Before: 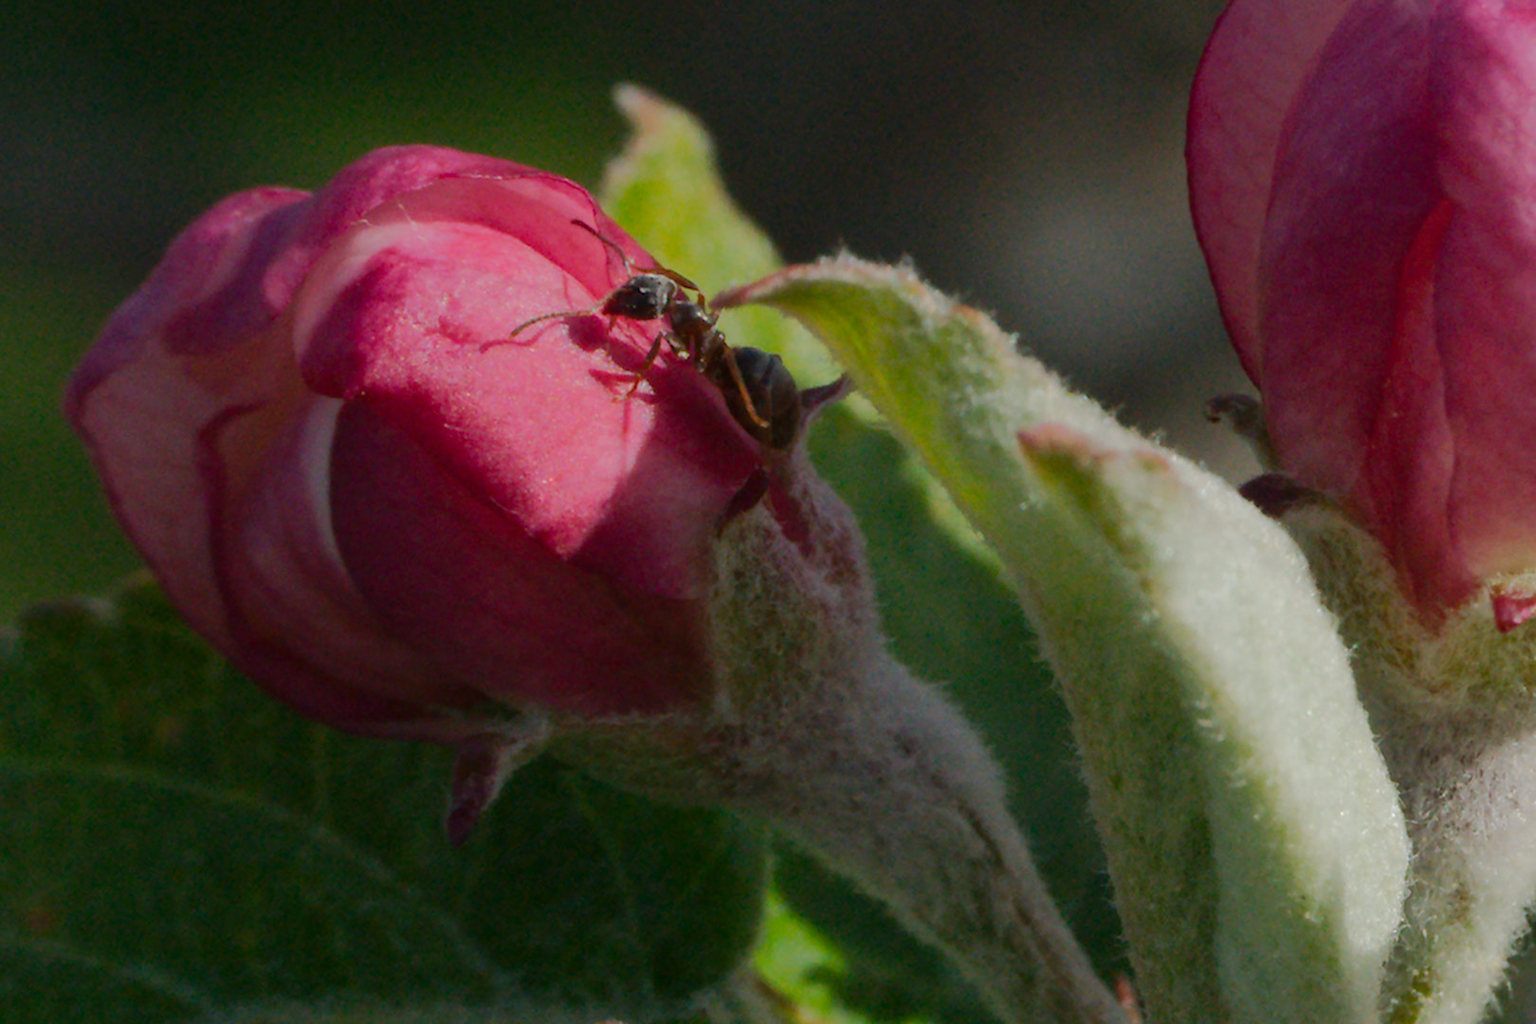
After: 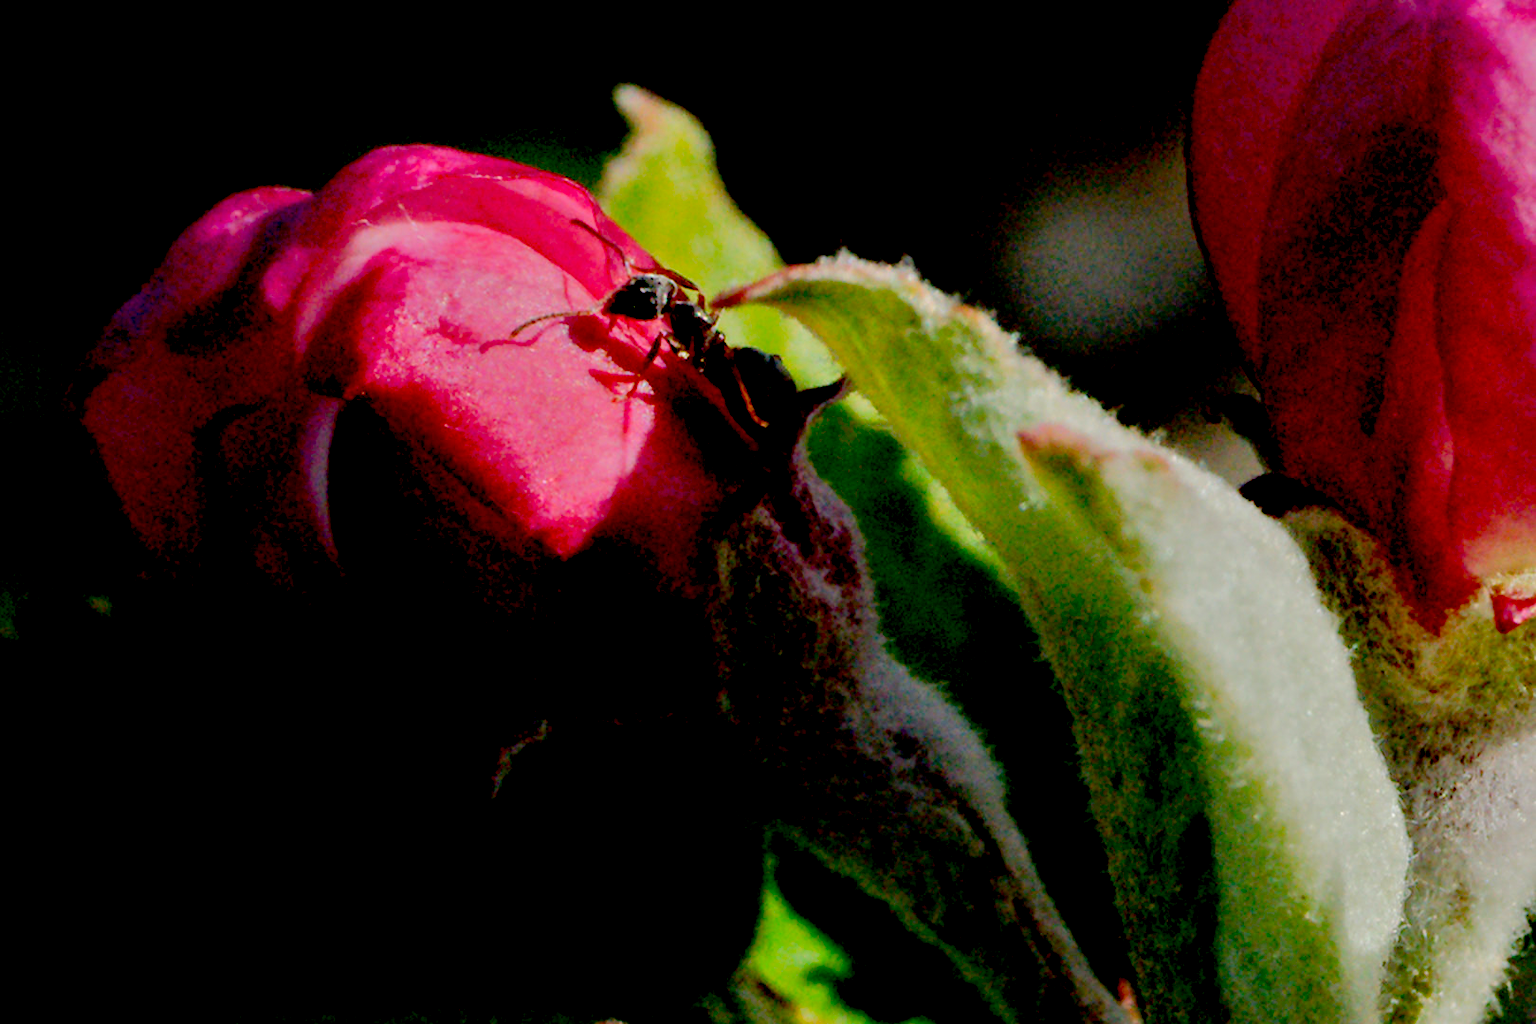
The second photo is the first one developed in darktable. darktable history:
tone equalizer: -7 EV 0.15 EV, -6 EV 0.6 EV, -5 EV 1.15 EV, -4 EV 1.33 EV, -3 EV 1.15 EV, -2 EV 0.6 EV, -1 EV 0.15 EV, mask exposure compensation -0.5 EV
exposure: black level correction 0.046, exposure -0.228 EV, compensate highlight preservation false
